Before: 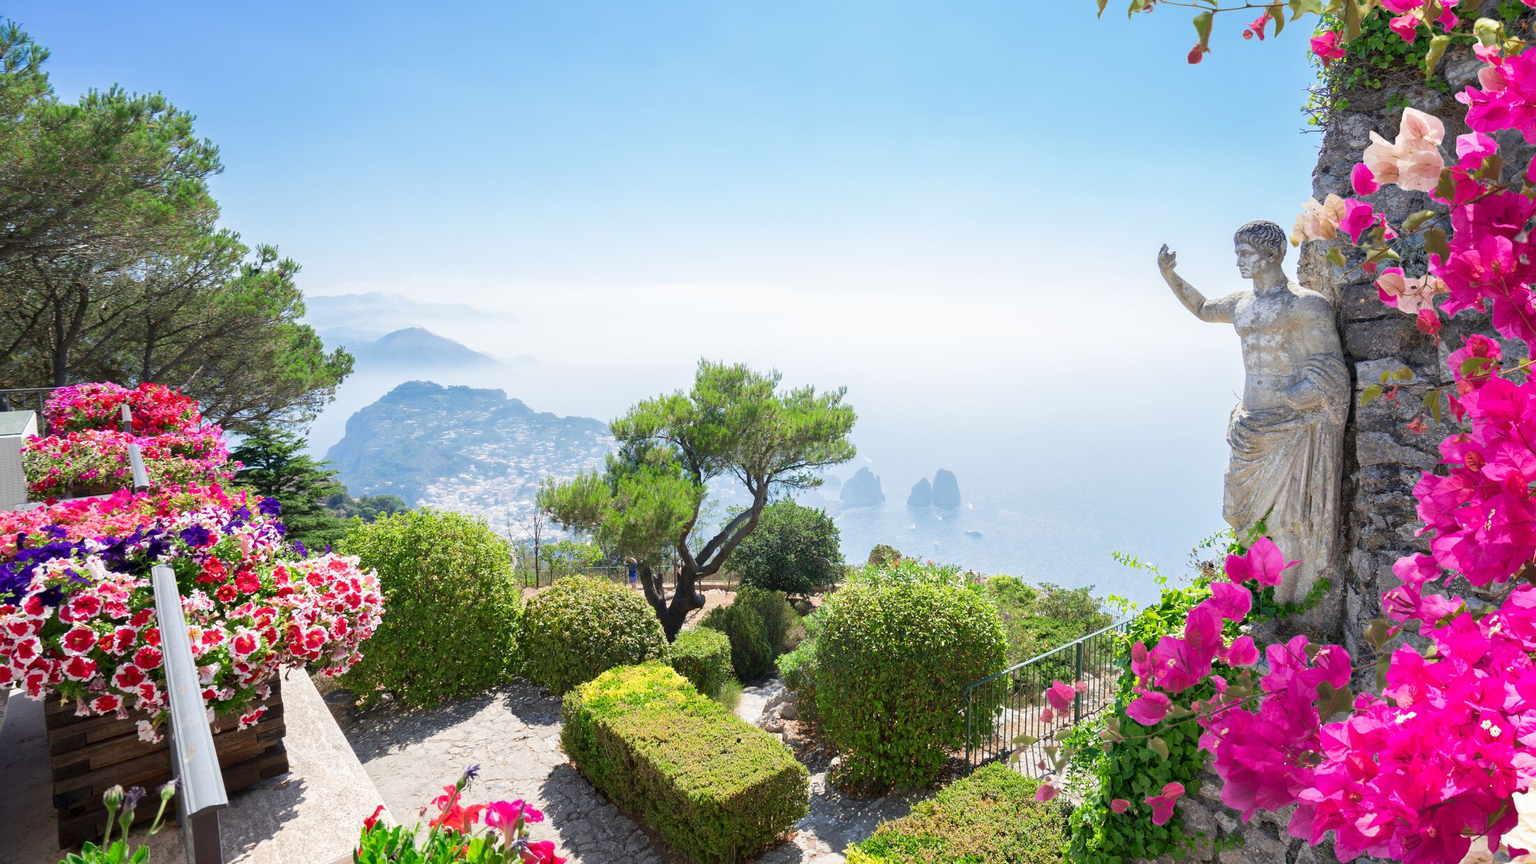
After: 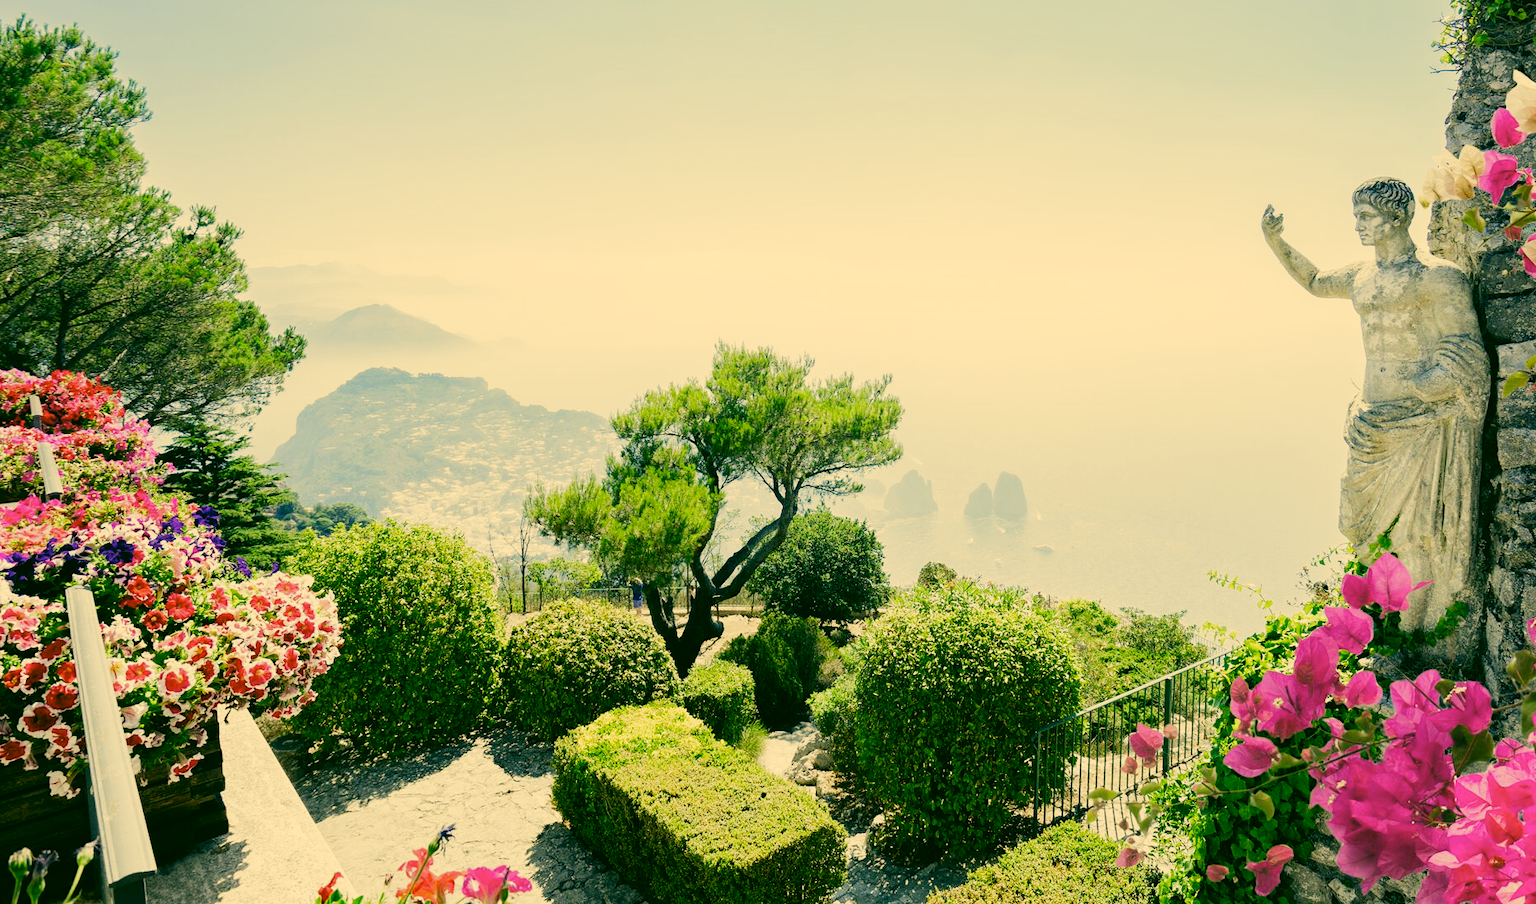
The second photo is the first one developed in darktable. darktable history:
color correction: highlights a* 5.62, highlights b* 33.6, shadows a* -26.6, shadows b* 4.04
filmic rgb: black relative exposure -7.65 EV, white relative exposure 4.56 EV, hardness 3.61, contrast 1.051, add noise in highlights 0.002, preserve chrominance no, color science v3 (2019), use custom middle-gray values true, iterations of high-quality reconstruction 0, contrast in highlights soft, enable highlight reconstruction true
tone equalizer: -8 EV -0.736 EV, -7 EV -0.738 EV, -6 EV -0.59 EV, -5 EV -0.416 EV, -3 EV 0.374 EV, -2 EV 0.6 EV, -1 EV 0.678 EV, +0 EV 0.726 EV, edges refinement/feathering 500, mask exposure compensation -1.57 EV, preserve details no
crop: left 6.287%, top 8.395%, right 9.545%, bottom 3.518%
